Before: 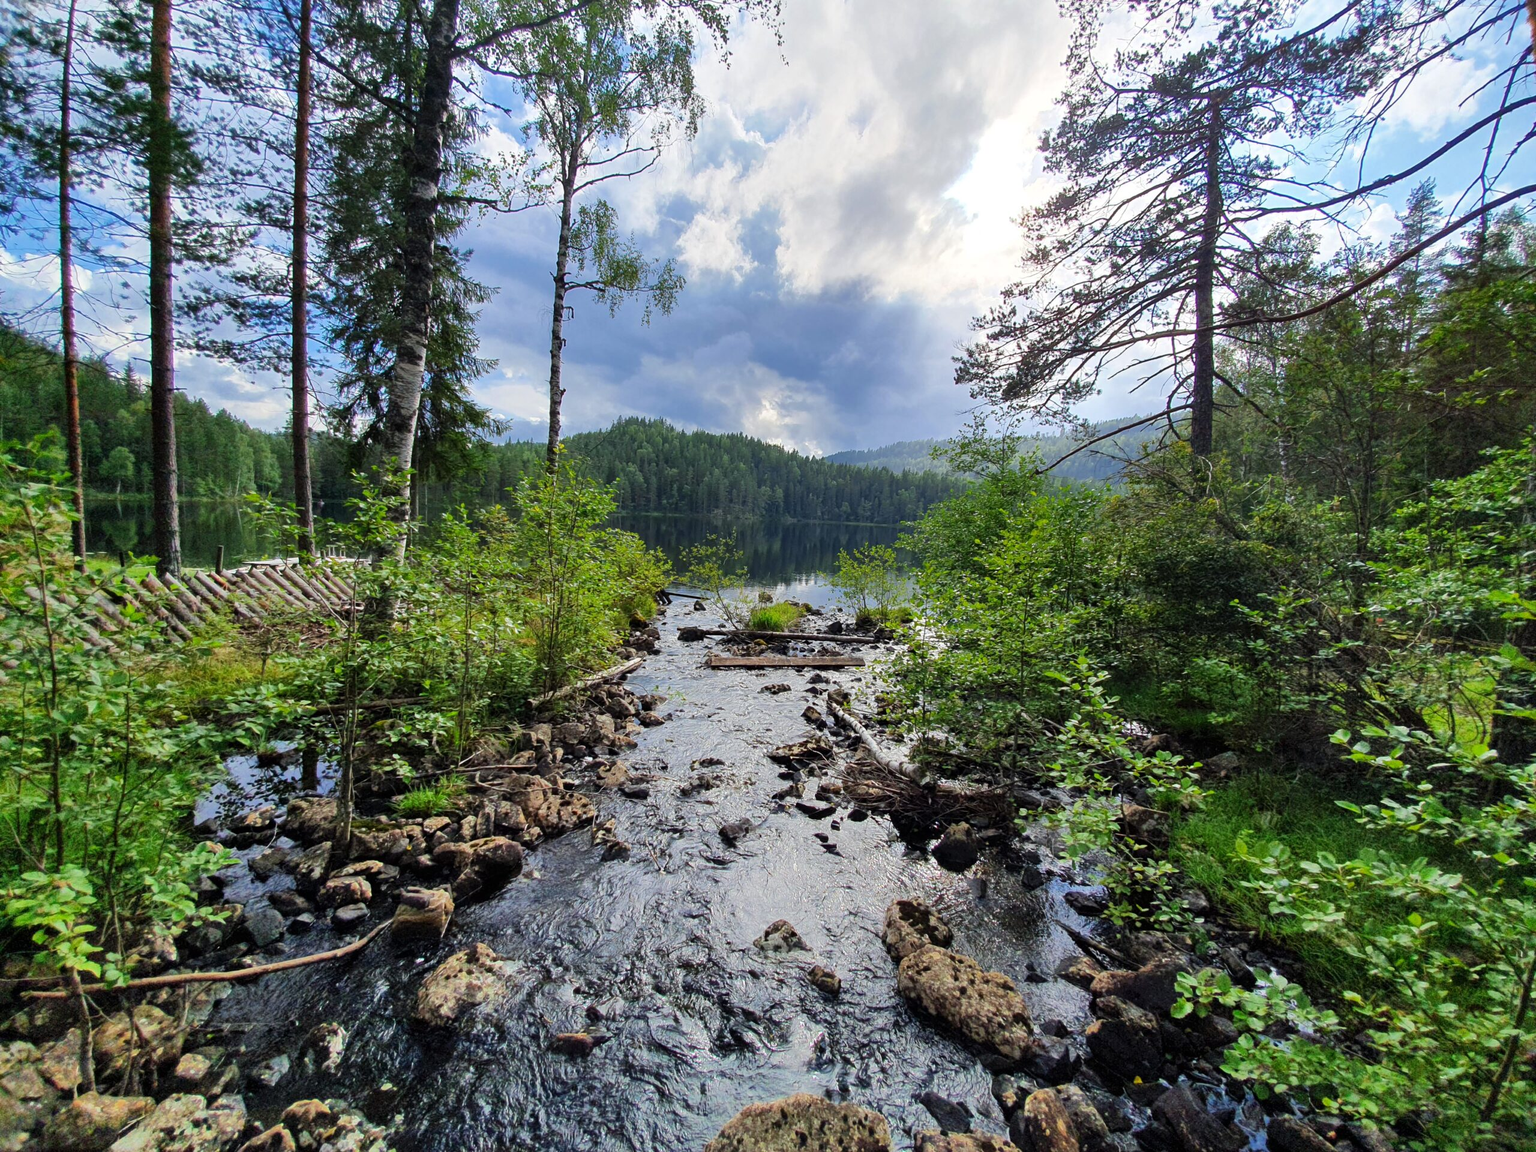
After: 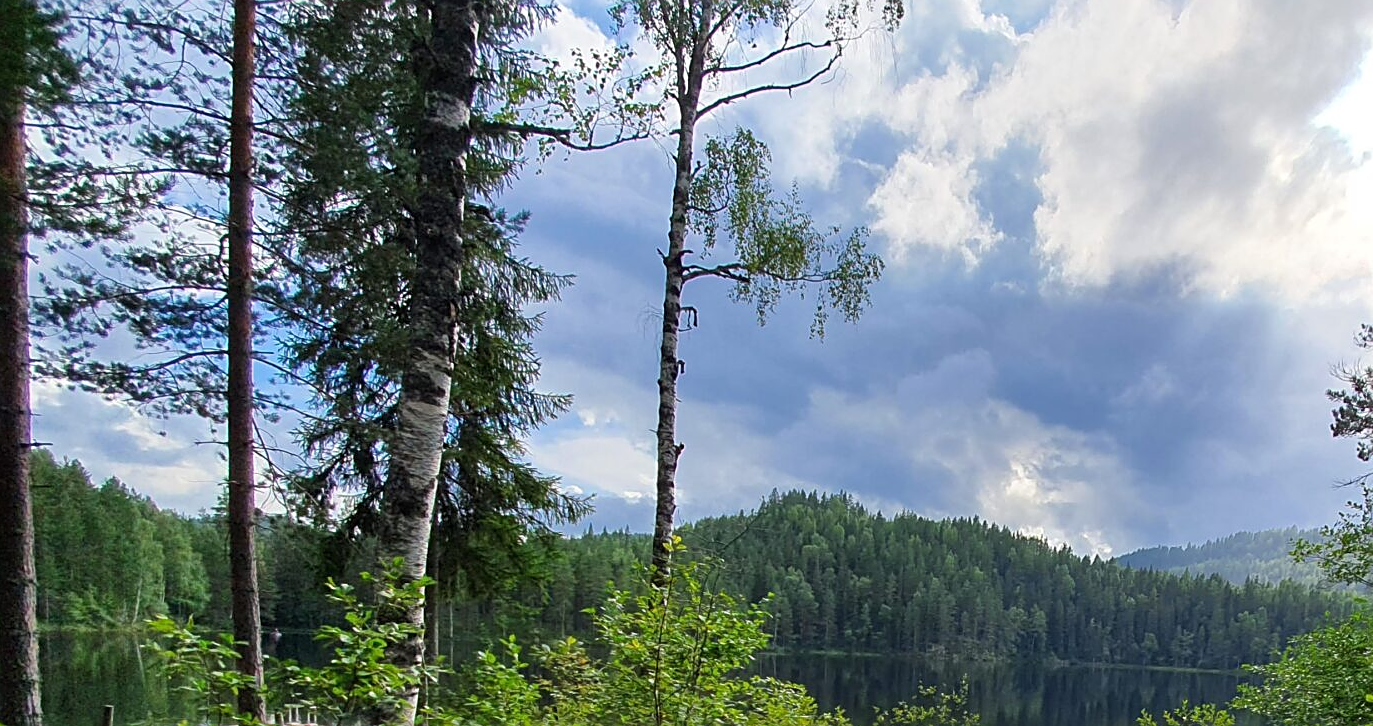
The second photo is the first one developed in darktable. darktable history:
crop: left 10.121%, top 10.631%, right 36.218%, bottom 51.526%
sharpen: on, module defaults
